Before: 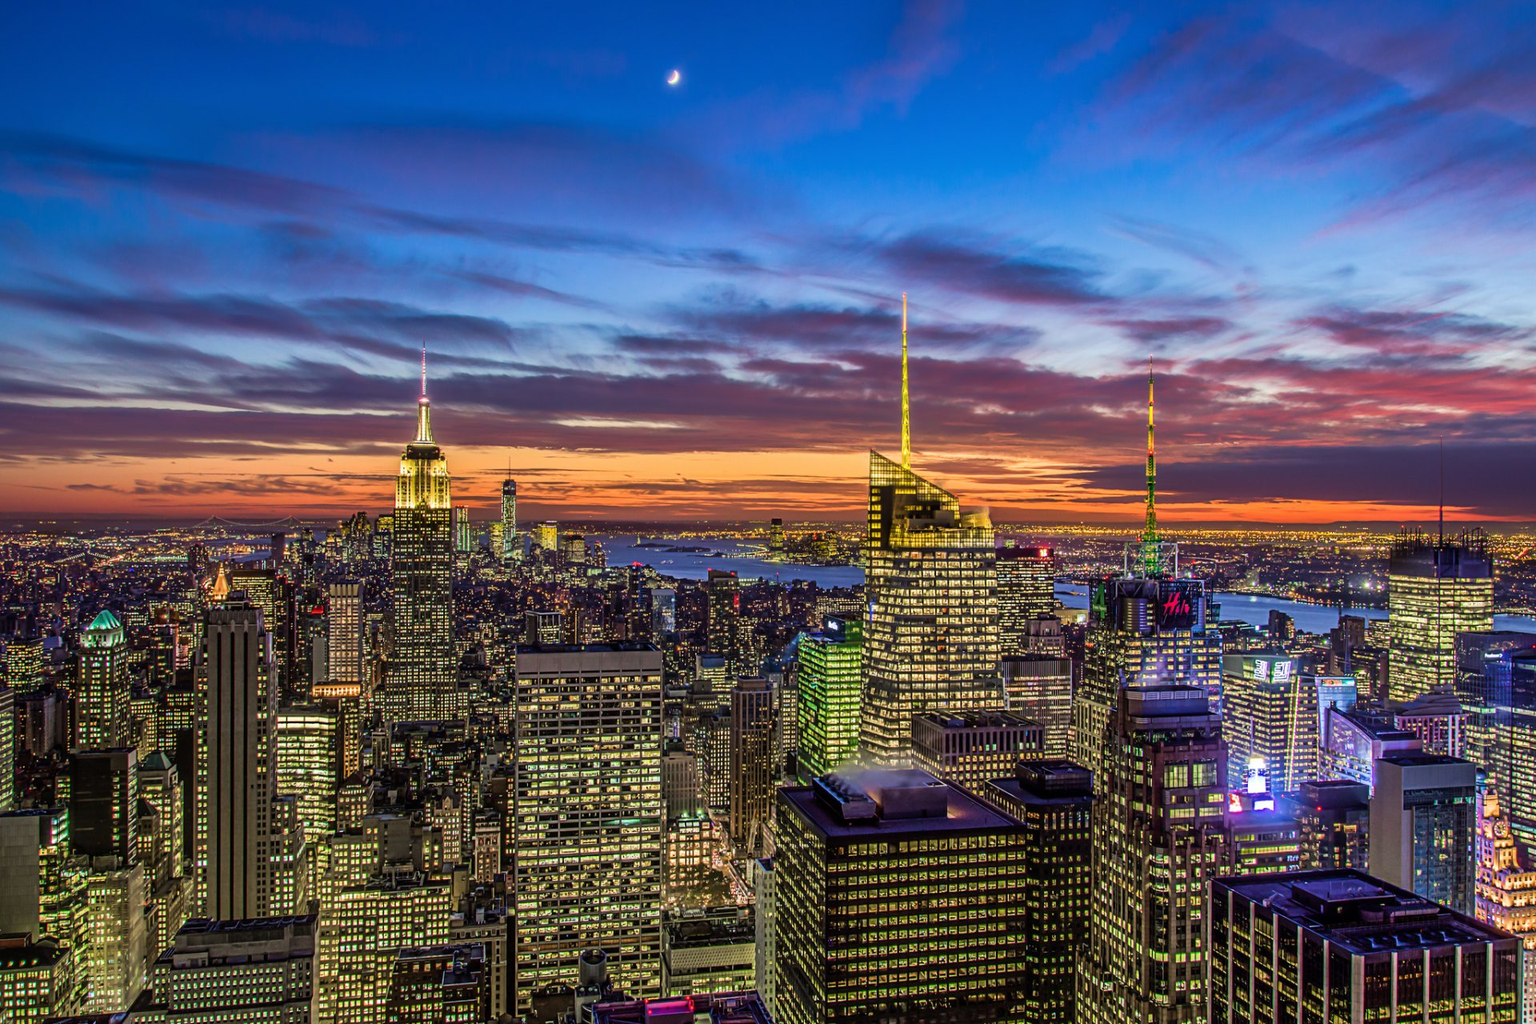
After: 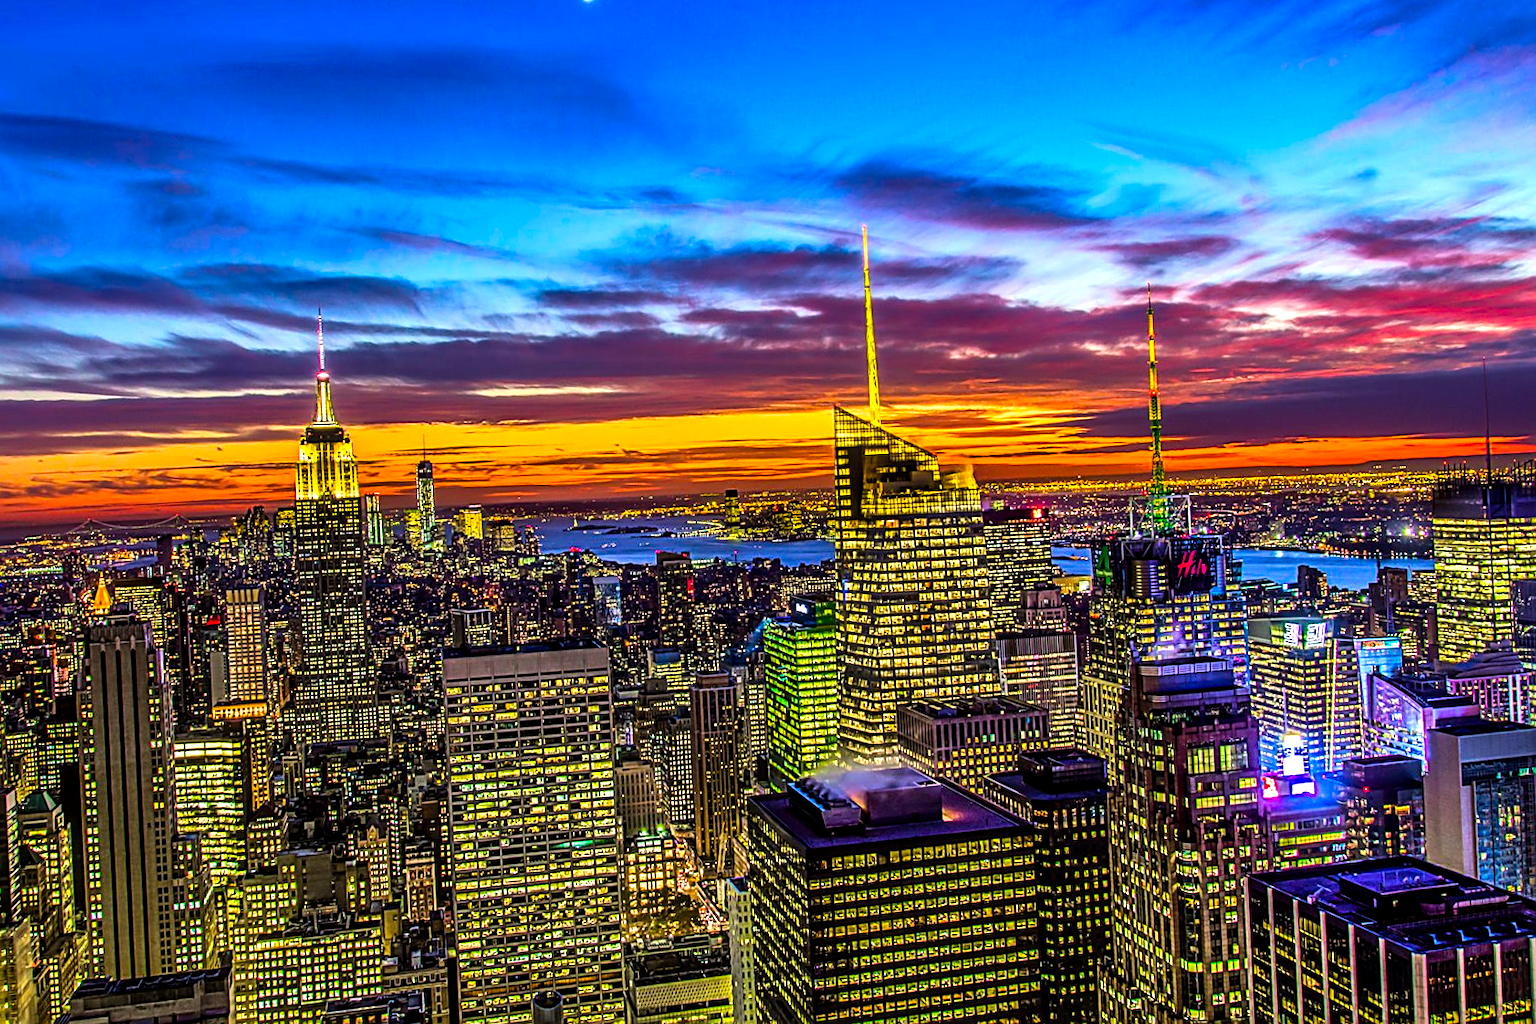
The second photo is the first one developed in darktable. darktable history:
crop and rotate: angle 2.89°, left 5.827%, top 5.678%
tone equalizer: -8 EV -0.428 EV, -7 EV -0.383 EV, -6 EV -0.337 EV, -5 EV -0.212 EV, -3 EV 0.211 EV, -2 EV 0.355 EV, -1 EV 0.373 EV, +0 EV 0.43 EV, edges refinement/feathering 500, mask exposure compensation -1.57 EV, preserve details no
contrast brightness saturation: contrast 0.041, saturation 0.159
color balance rgb: perceptual saturation grading › global saturation 30.598%, global vibrance 30.499%, contrast 9.897%
sharpen: on, module defaults
local contrast: detail 130%
shadows and highlights: white point adjustment 0.049, soften with gaussian
